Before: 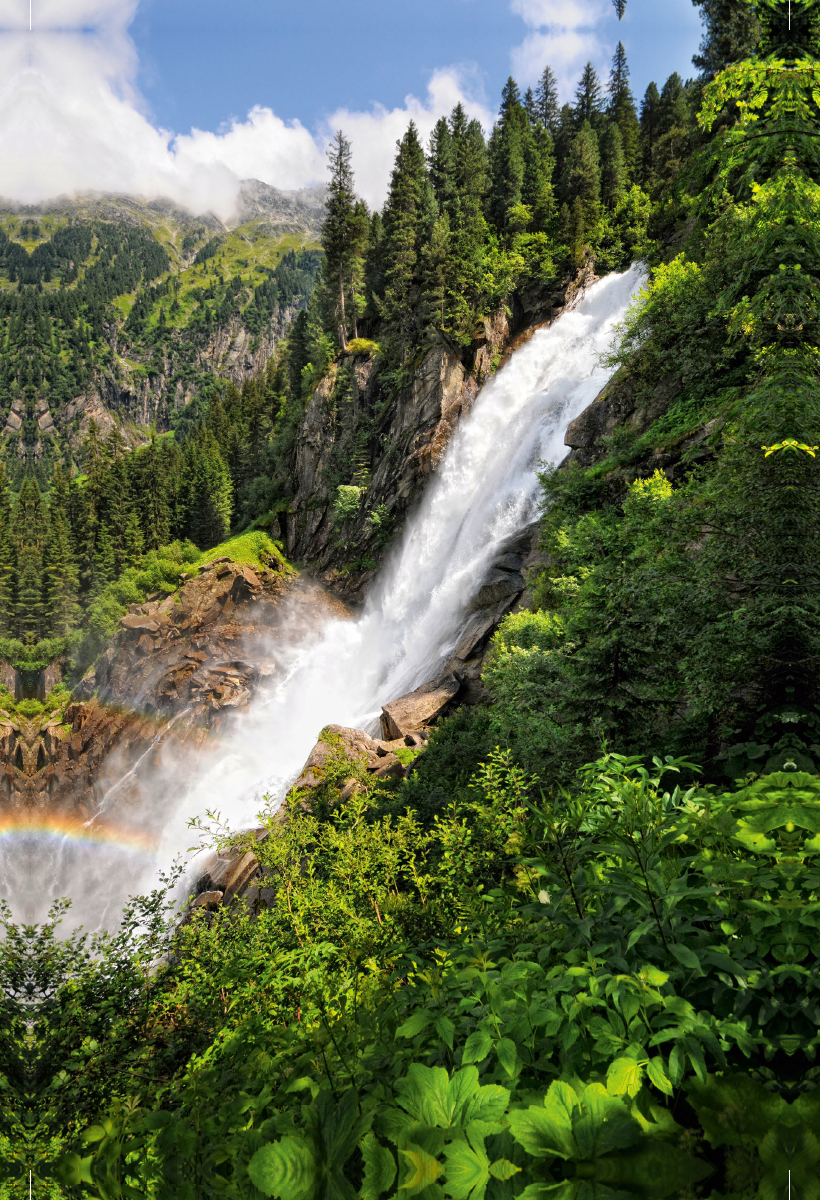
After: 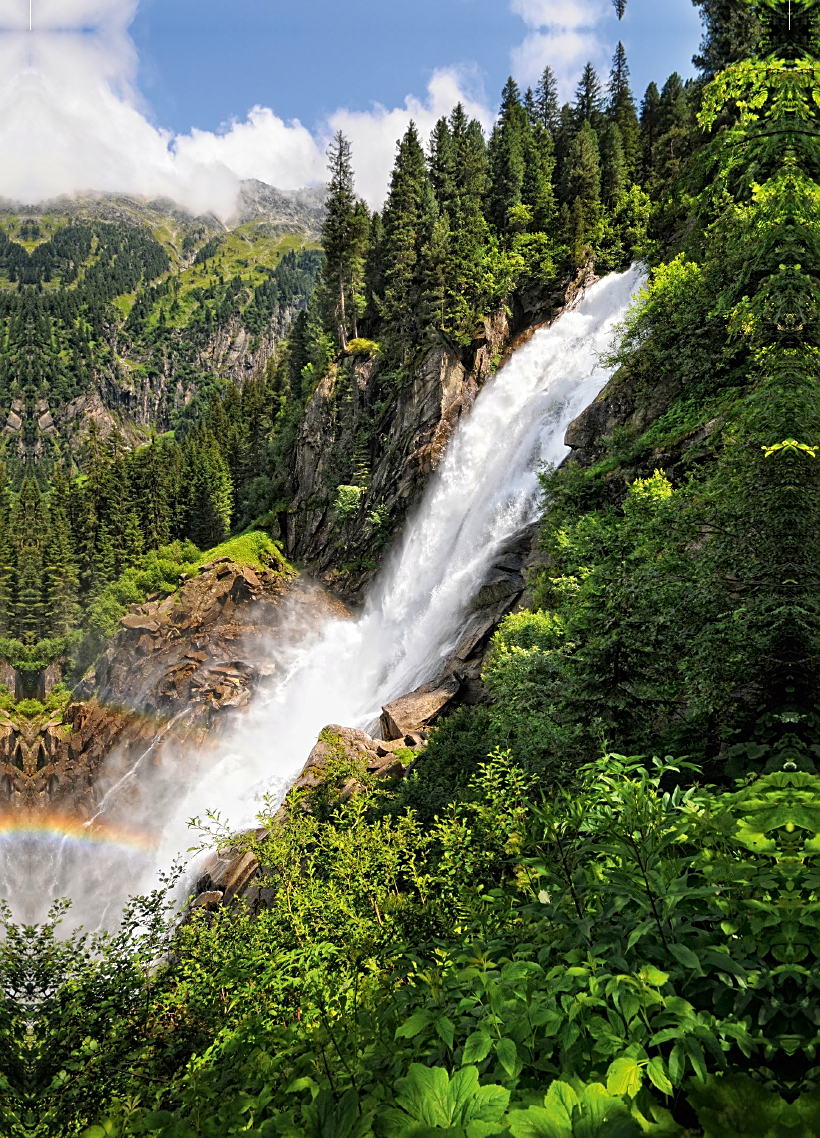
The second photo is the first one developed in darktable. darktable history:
crop and rotate: top 0.004%, bottom 5.089%
sharpen: on, module defaults
